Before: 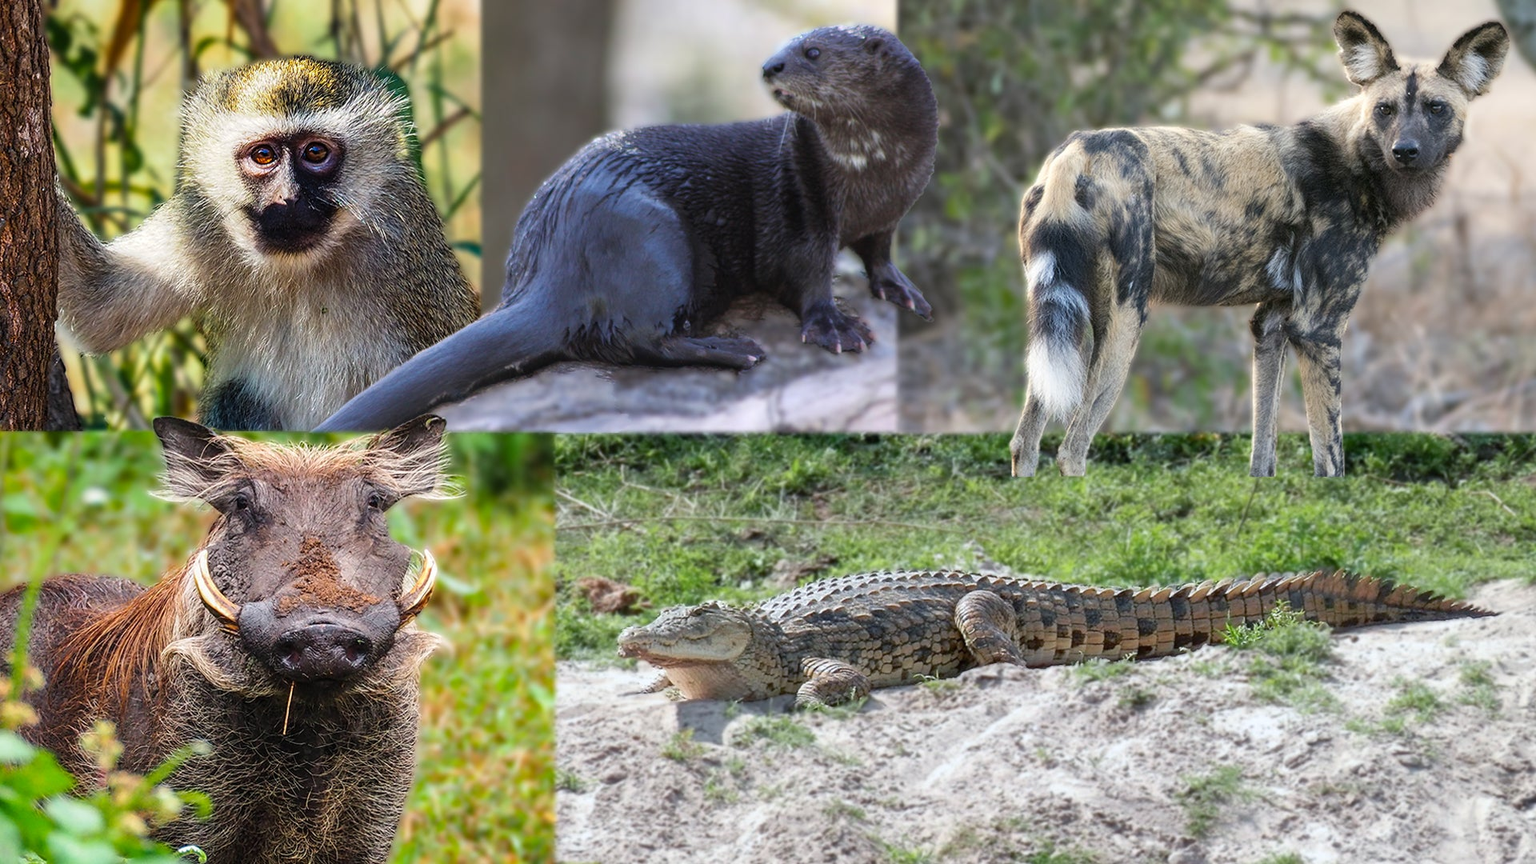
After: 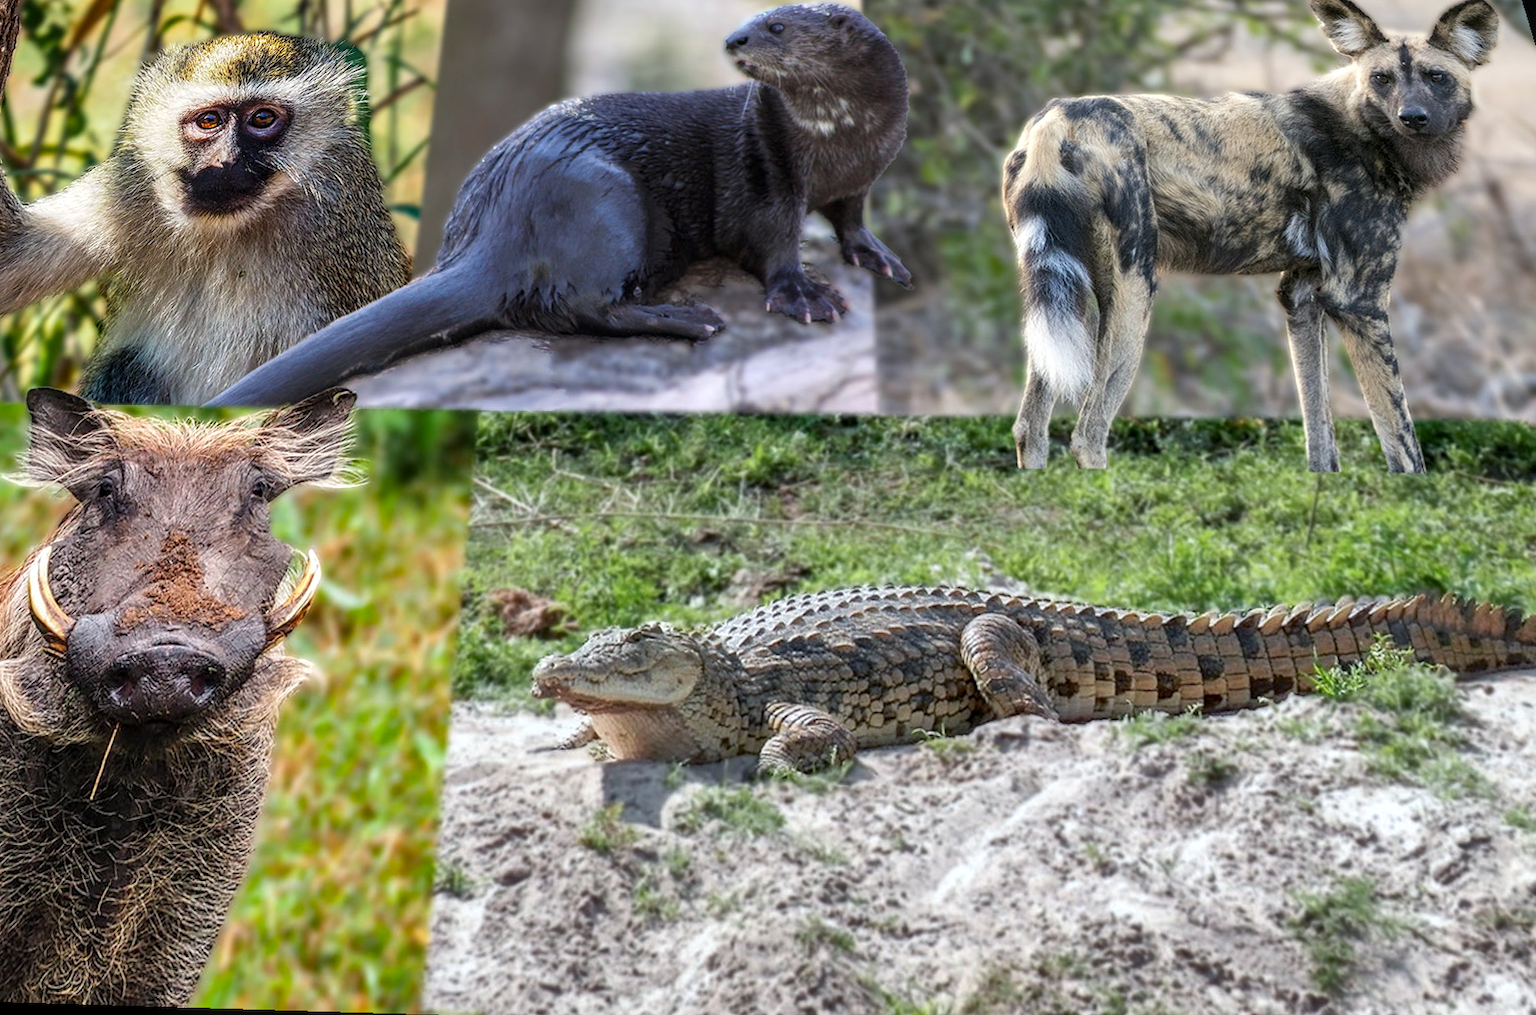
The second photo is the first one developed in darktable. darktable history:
shadows and highlights: shadows 22.7, highlights -48.71, soften with gaussian
rotate and perspective: rotation 0.72°, lens shift (vertical) -0.352, lens shift (horizontal) -0.051, crop left 0.152, crop right 0.859, crop top 0.019, crop bottom 0.964
base curve: curves: ch0 [(0, 0) (0.989, 0.992)], preserve colors none
local contrast: on, module defaults
